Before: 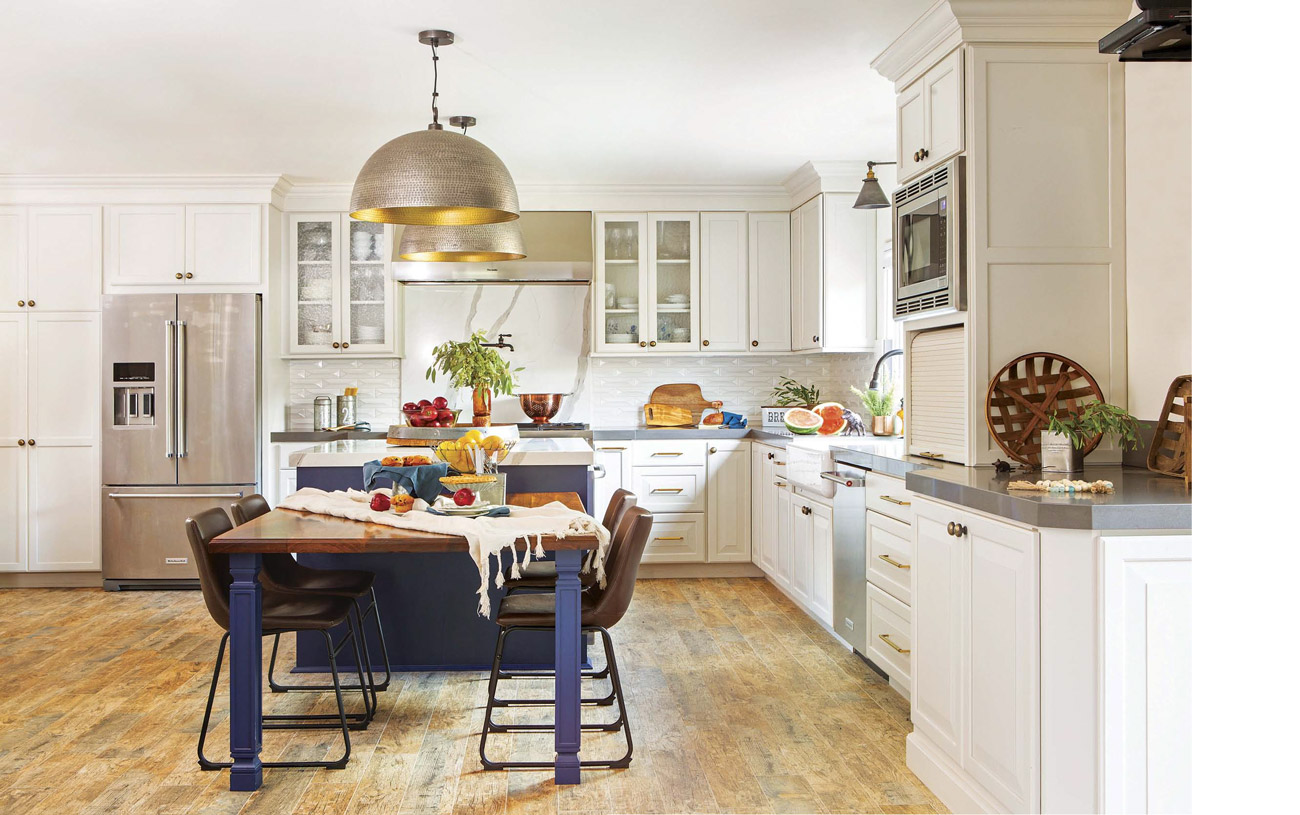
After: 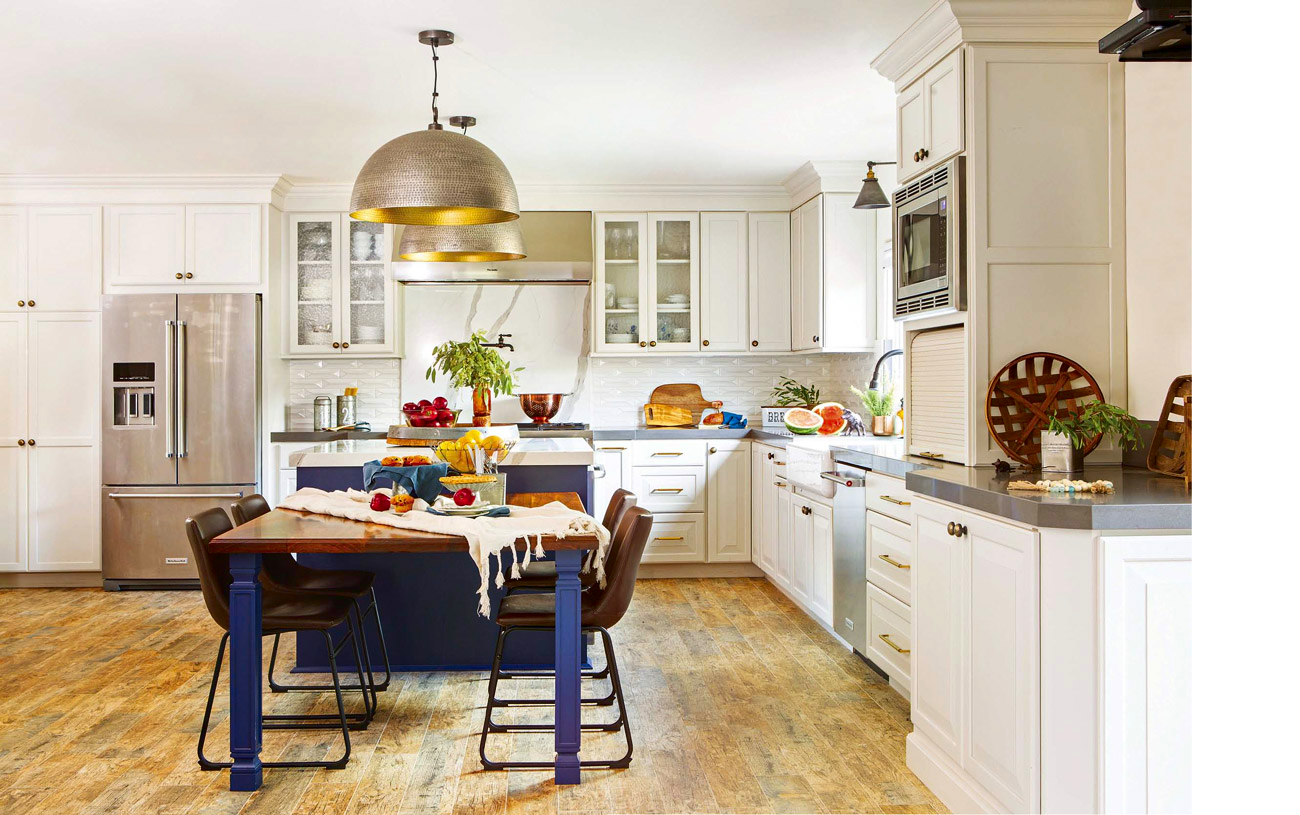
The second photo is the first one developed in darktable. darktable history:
levels: levels [0, 0.478, 1]
contrast brightness saturation: contrast 0.125, brightness -0.118, saturation 0.197
